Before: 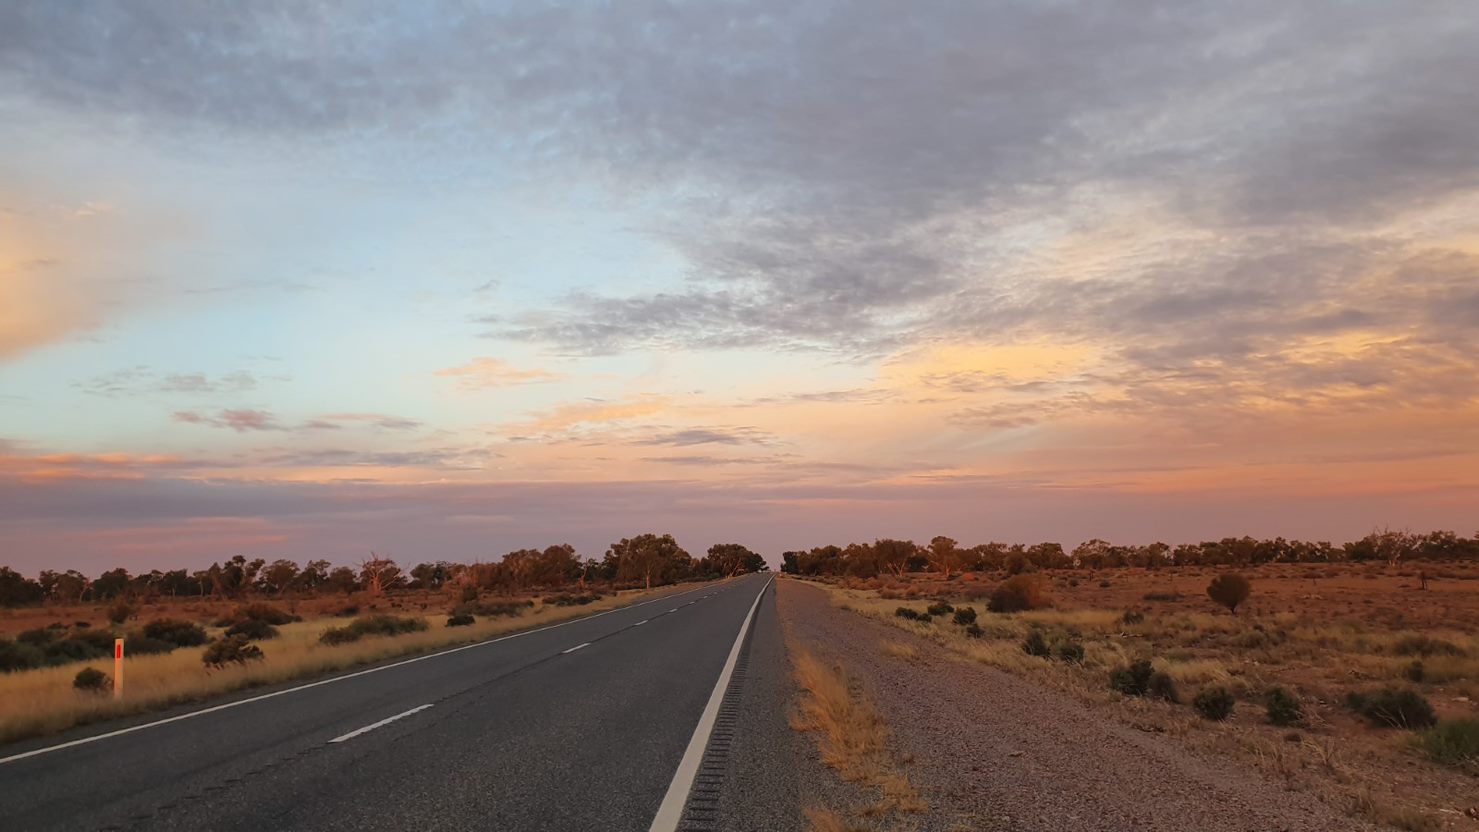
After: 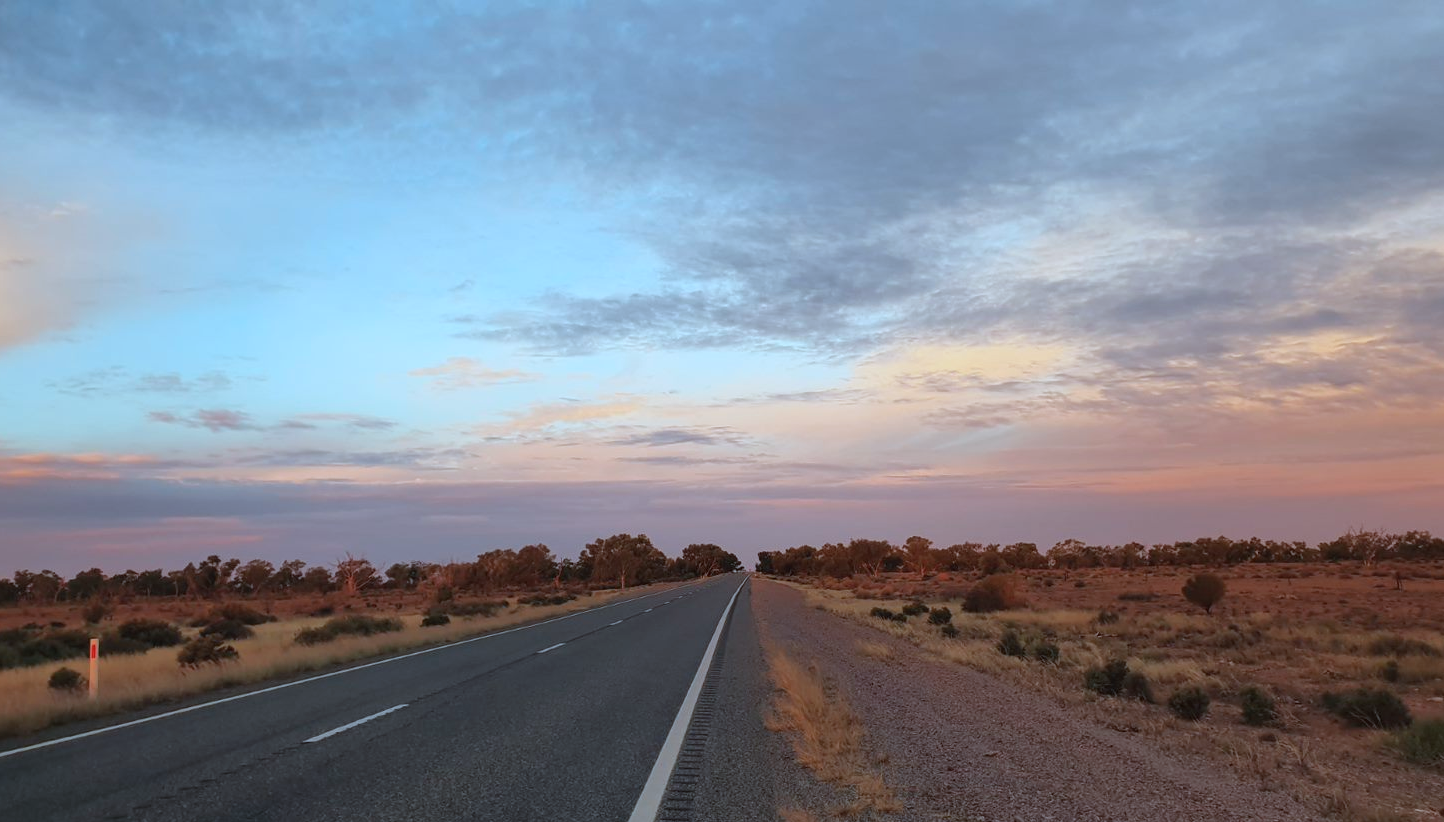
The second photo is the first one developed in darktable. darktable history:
tone equalizer: smoothing diameter 24.98%, edges refinement/feathering 6.47, preserve details guided filter
crop and rotate: left 1.736%, right 0.609%, bottom 1.196%
color correction: highlights a* -9.2, highlights b* -22.77
